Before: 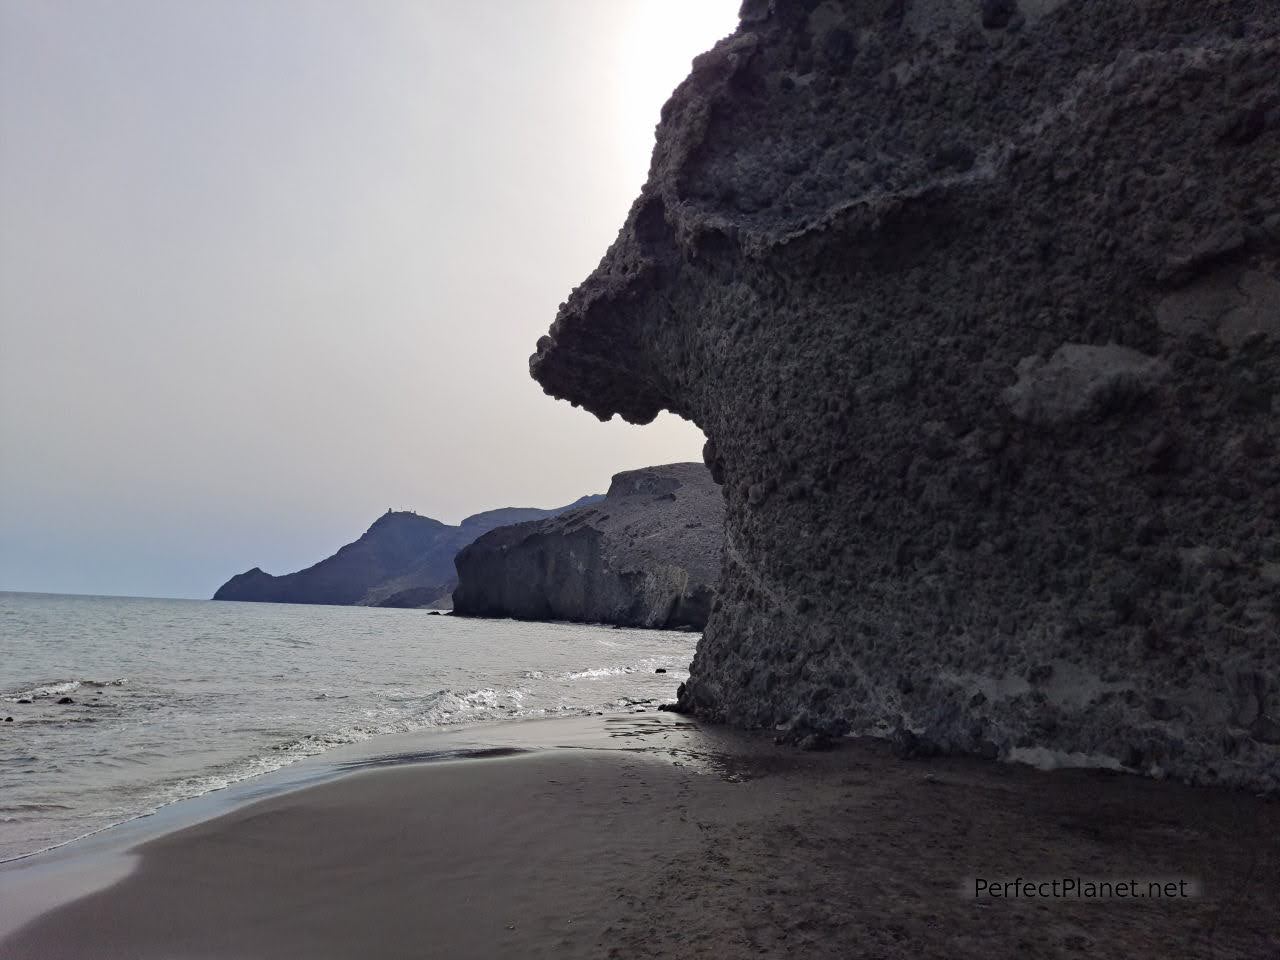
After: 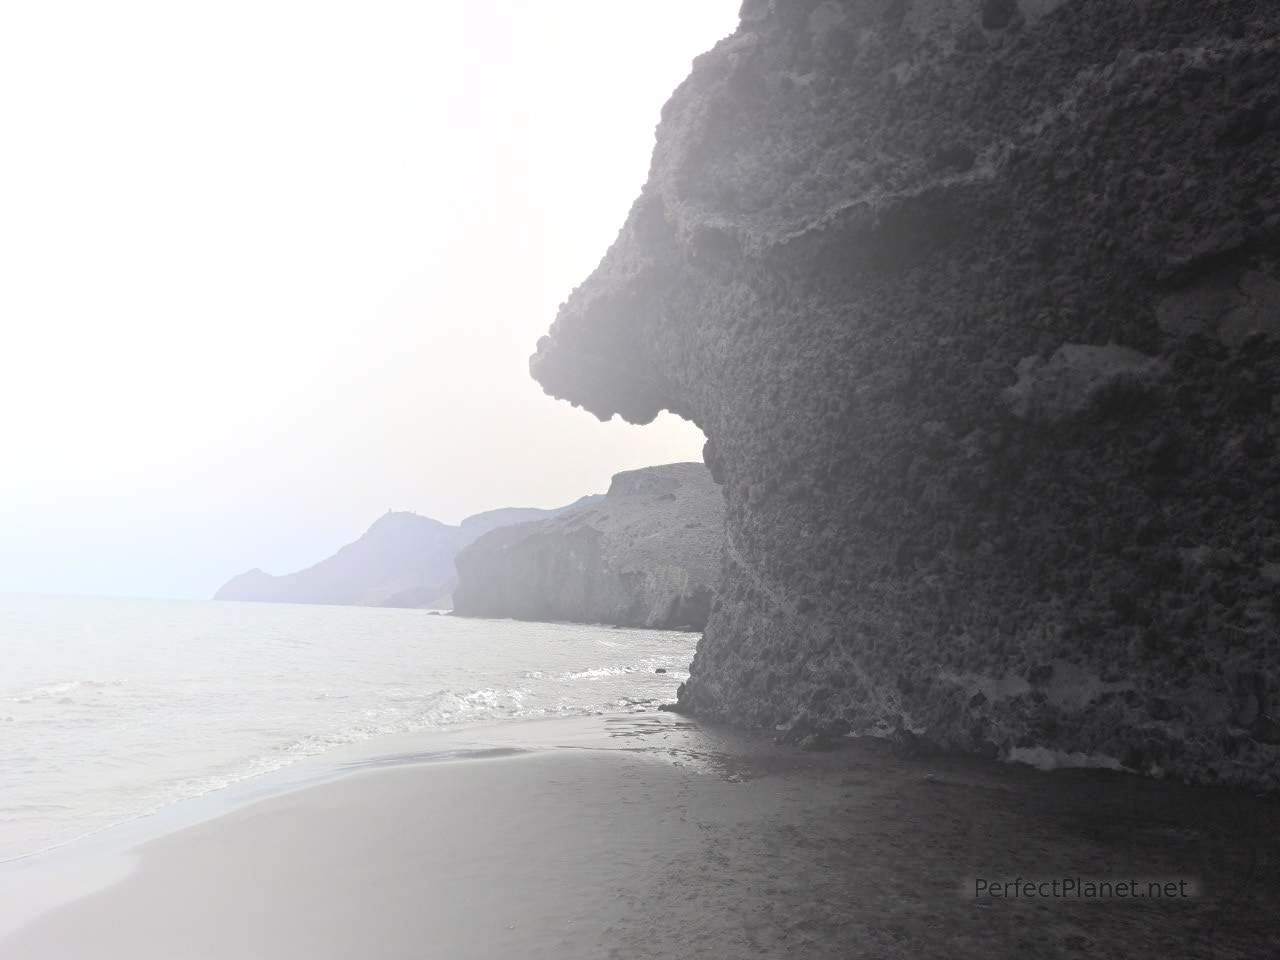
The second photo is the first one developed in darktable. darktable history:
tone equalizer: -8 EV -0.417 EV, -7 EV -0.389 EV, -6 EV -0.333 EV, -5 EV -0.222 EV, -3 EV 0.222 EV, -2 EV 0.333 EV, -1 EV 0.389 EV, +0 EV 0.417 EV, edges refinement/feathering 500, mask exposure compensation -1.57 EV, preserve details no
base curve: curves: ch0 [(0, 0) (0.595, 0.418) (1, 1)], preserve colors none
color balance rgb: linear chroma grading › global chroma -16.06%, perceptual saturation grading › global saturation -32.85%, global vibrance -23.56%
bloom: size 70%, threshold 25%, strength 70%
